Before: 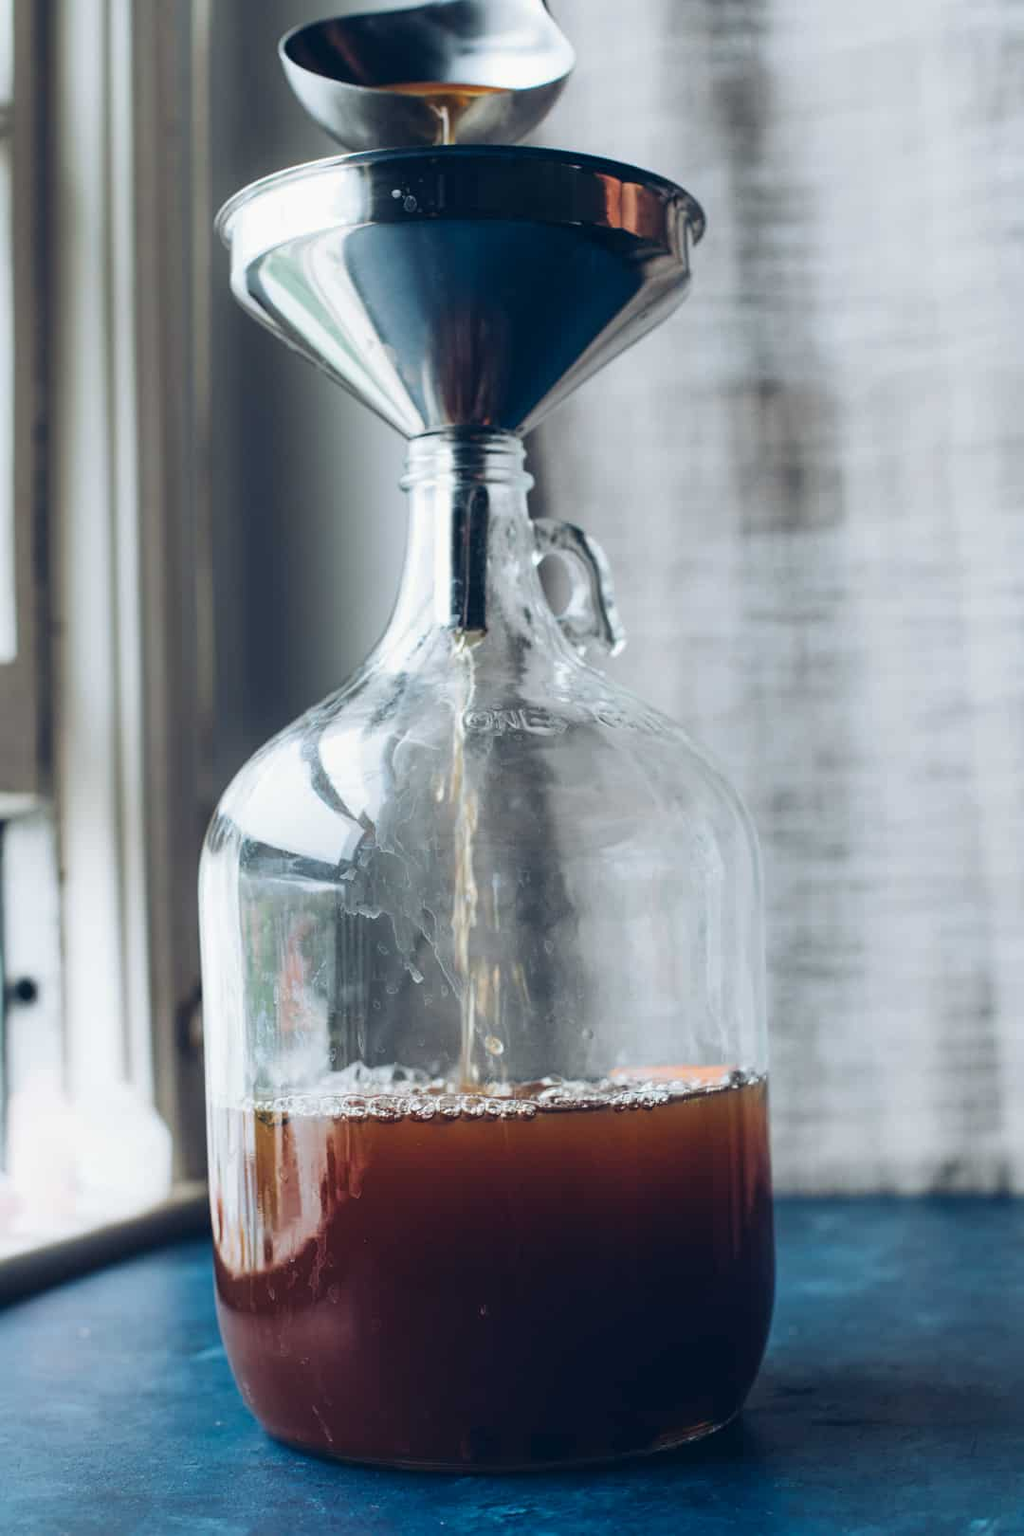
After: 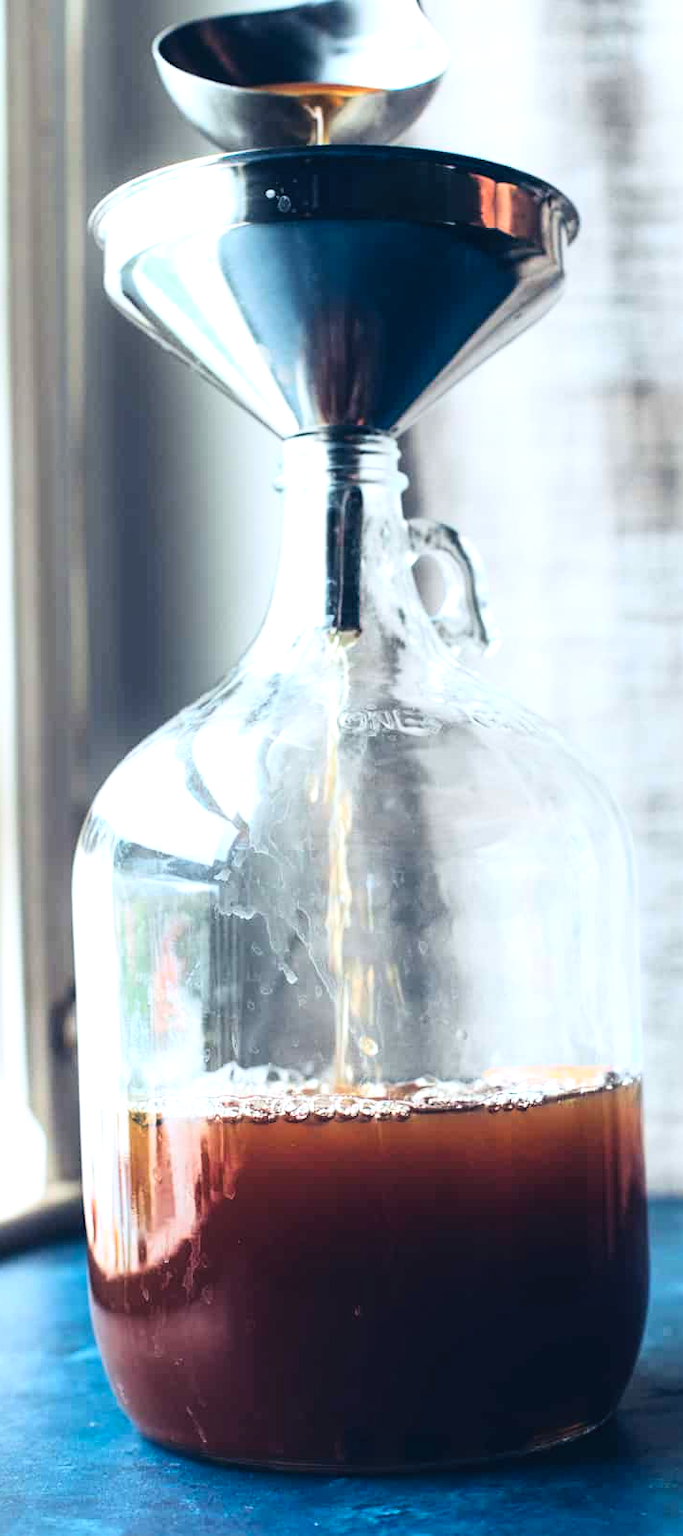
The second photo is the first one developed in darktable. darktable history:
contrast brightness saturation: contrast 0.199, brightness 0.166, saturation 0.223
crop and rotate: left 12.365%, right 20.959%
tone equalizer: -8 EV -0.733 EV, -7 EV -0.711 EV, -6 EV -0.605 EV, -5 EV -0.406 EV, -3 EV 0.395 EV, -2 EV 0.6 EV, -1 EV 0.693 EV, +0 EV 0.744 EV
